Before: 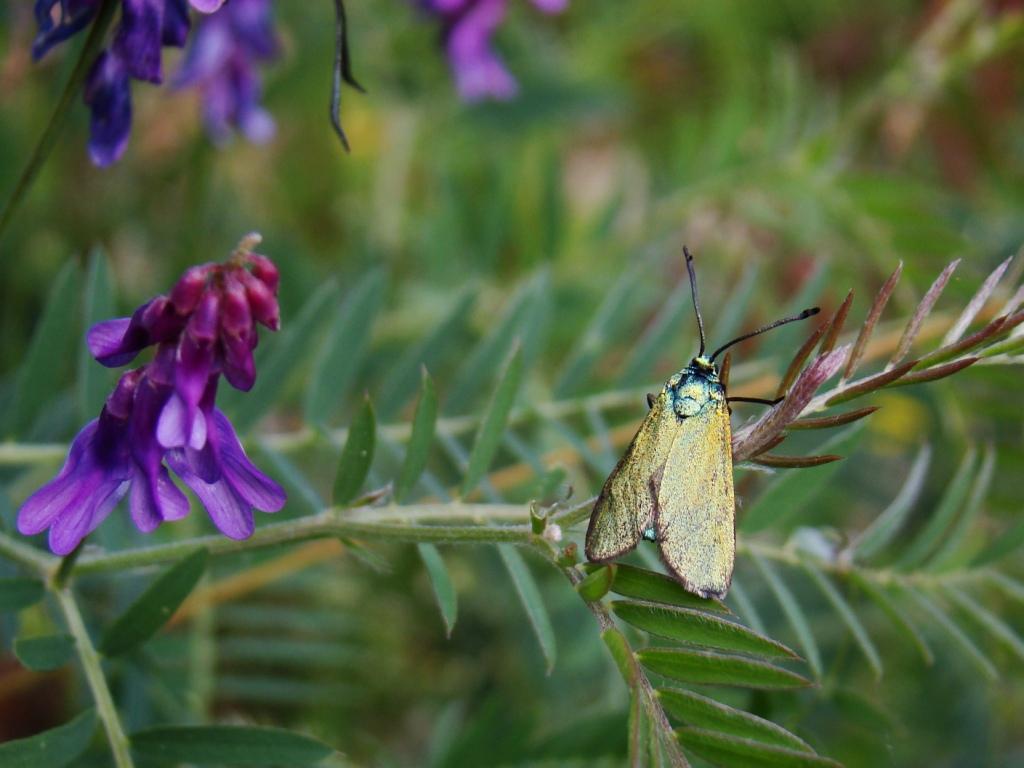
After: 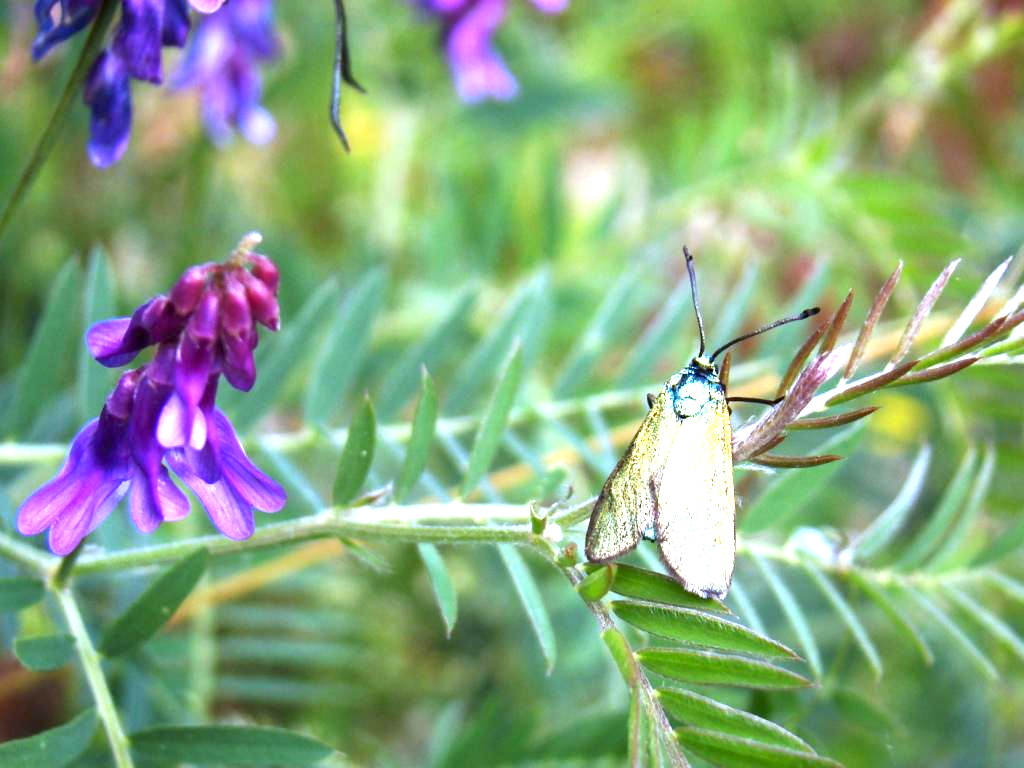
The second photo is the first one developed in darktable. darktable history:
exposure: black level correction 0.001, exposure 1.719 EV, compensate exposure bias true, compensate highlight preservation false
color zones: curves: ch0 [(0.068, 0.464) (0.25, 0.5) (0.48, 0.508) (0.75, 0.536) (0.886, 0.476) (0.967, 0.456)]; ch1 [(0.066, 0.456) (0.25, 0.5) (0.616, 0.508) (0.746, 0.56) (0.934, 0.444)]
white balance: red 0.931, blue 1.11
